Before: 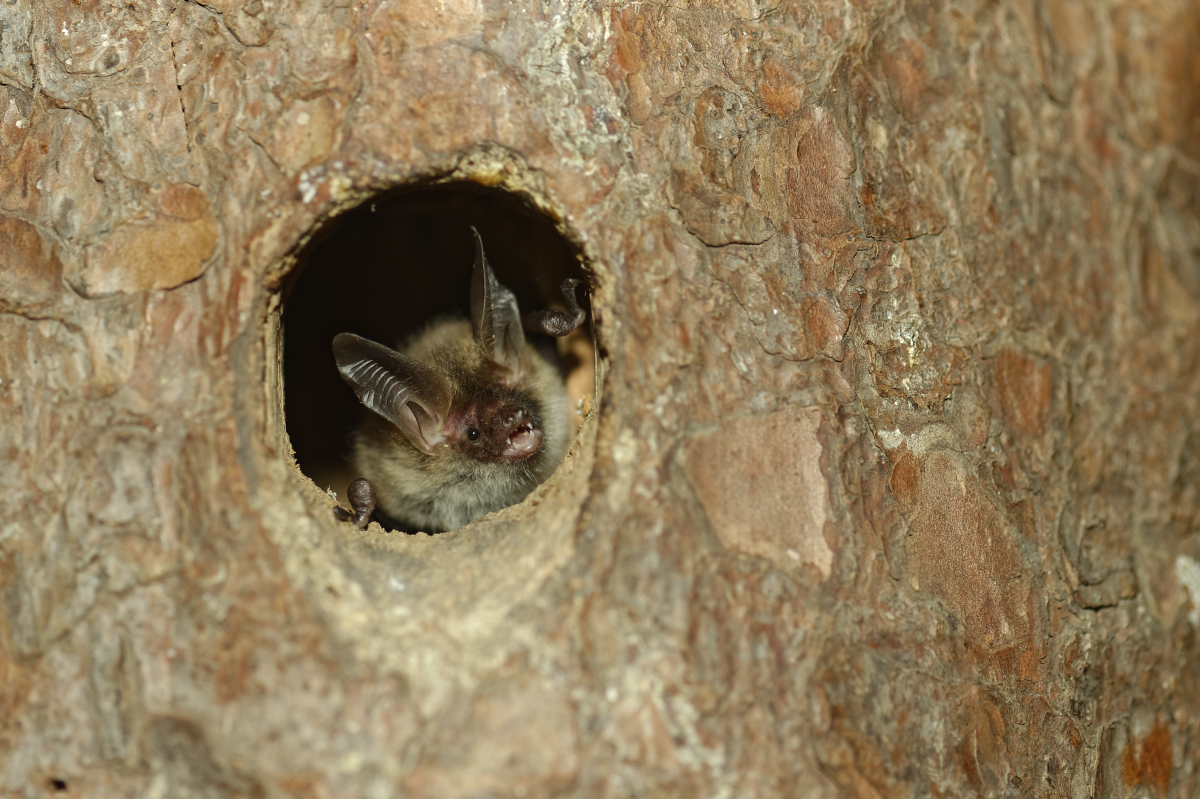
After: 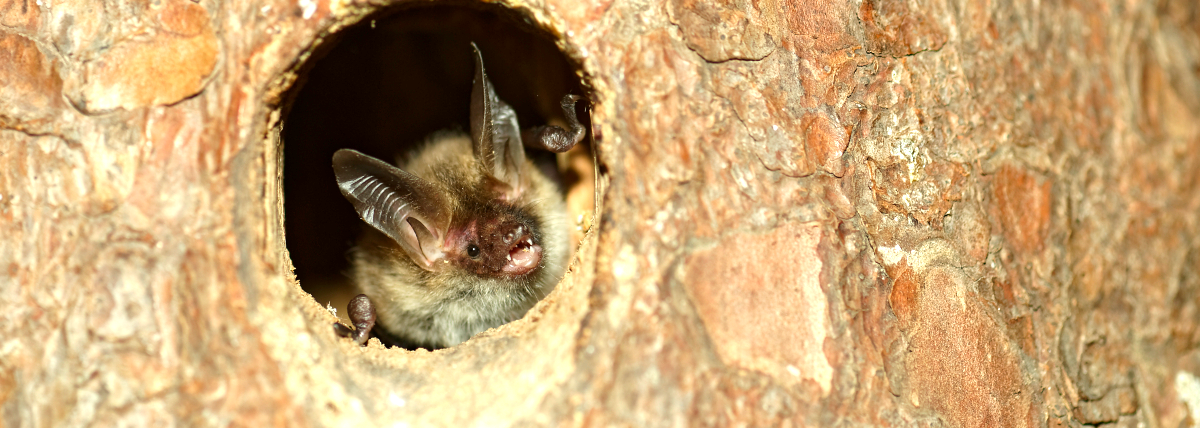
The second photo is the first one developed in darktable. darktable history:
exposure: black level correction 0.001, exposure 1.128 EV, compensate exposure bias true, compensate highlight preservation false
crop and rotate: top 23.115%, bottom 23.208%
